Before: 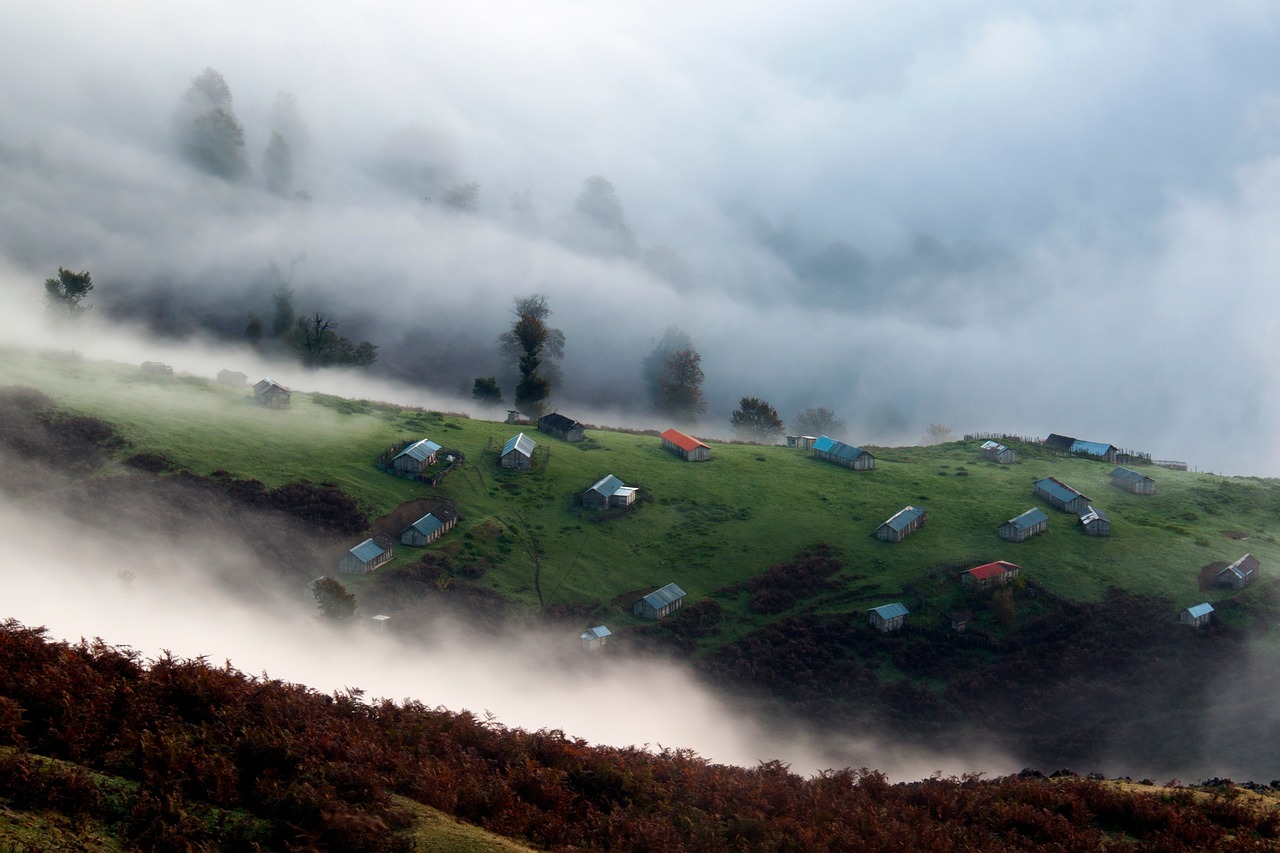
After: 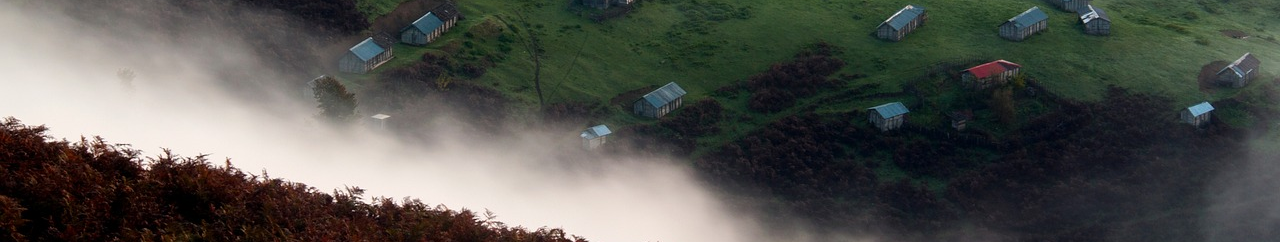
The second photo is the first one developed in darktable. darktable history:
crop and rotate: top 58.934%, bottom 12.664%
